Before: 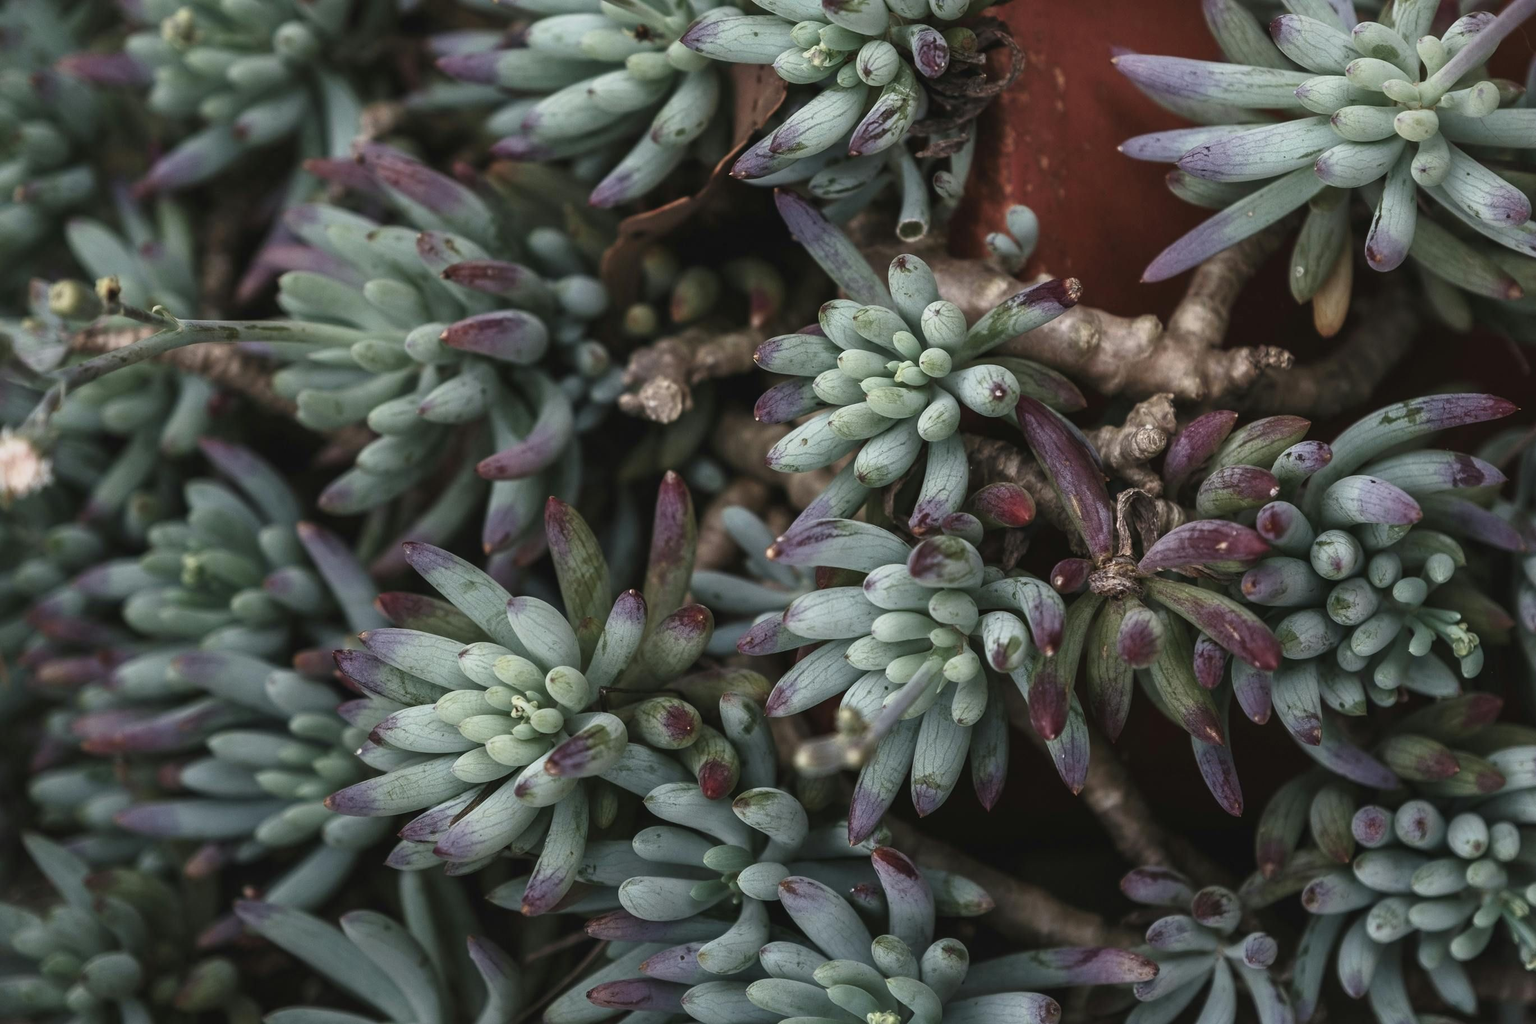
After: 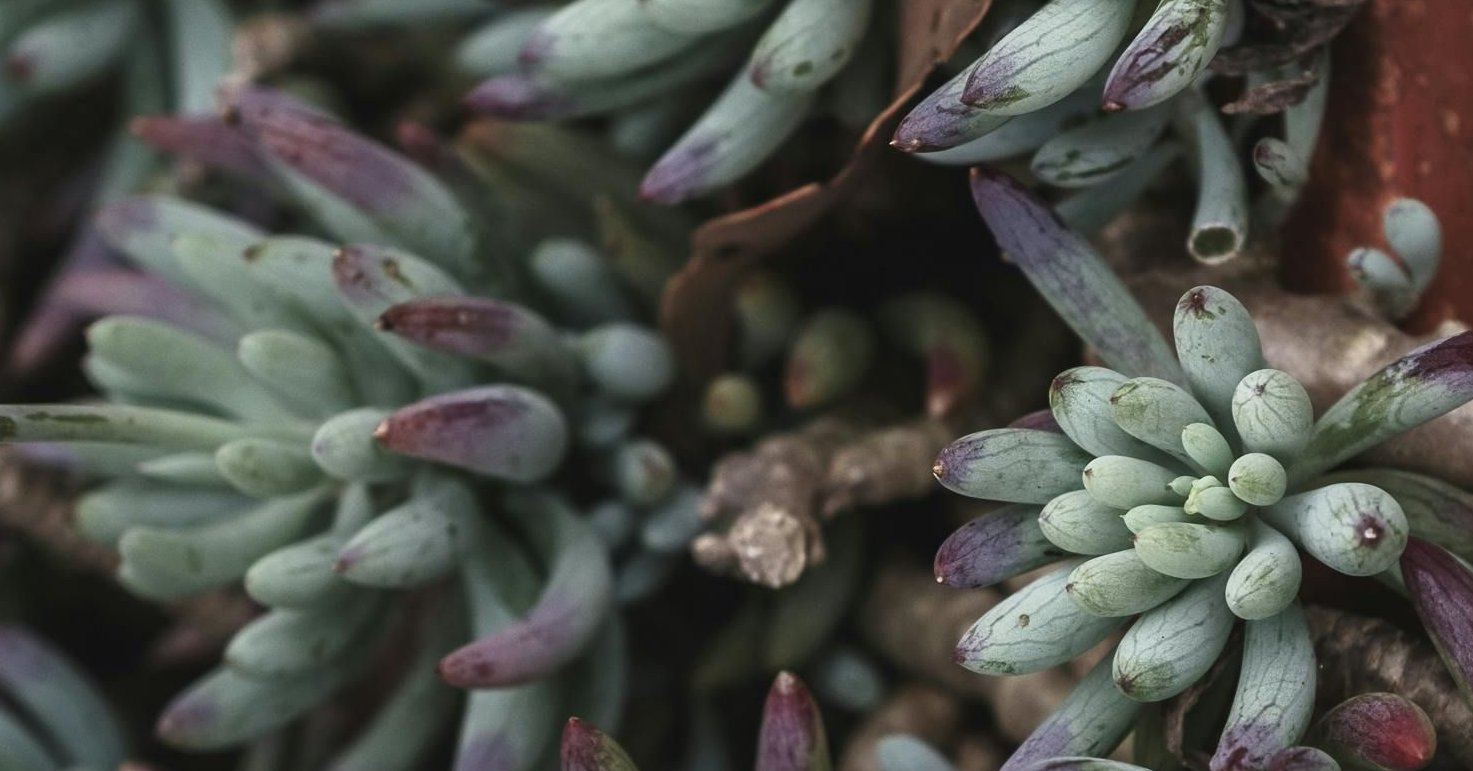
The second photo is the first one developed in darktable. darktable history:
crop: left 15.007%, top 9.183%, right 31.17%, bottom 48.534%
